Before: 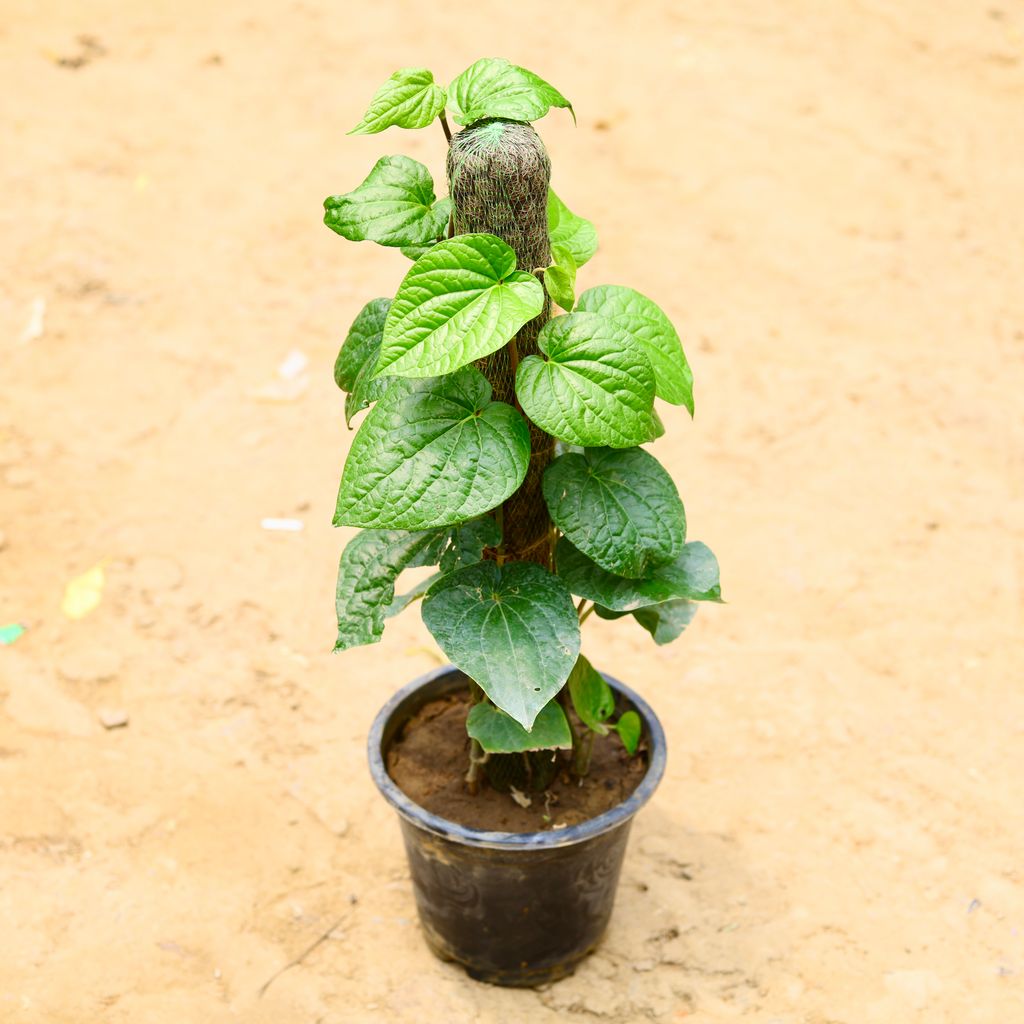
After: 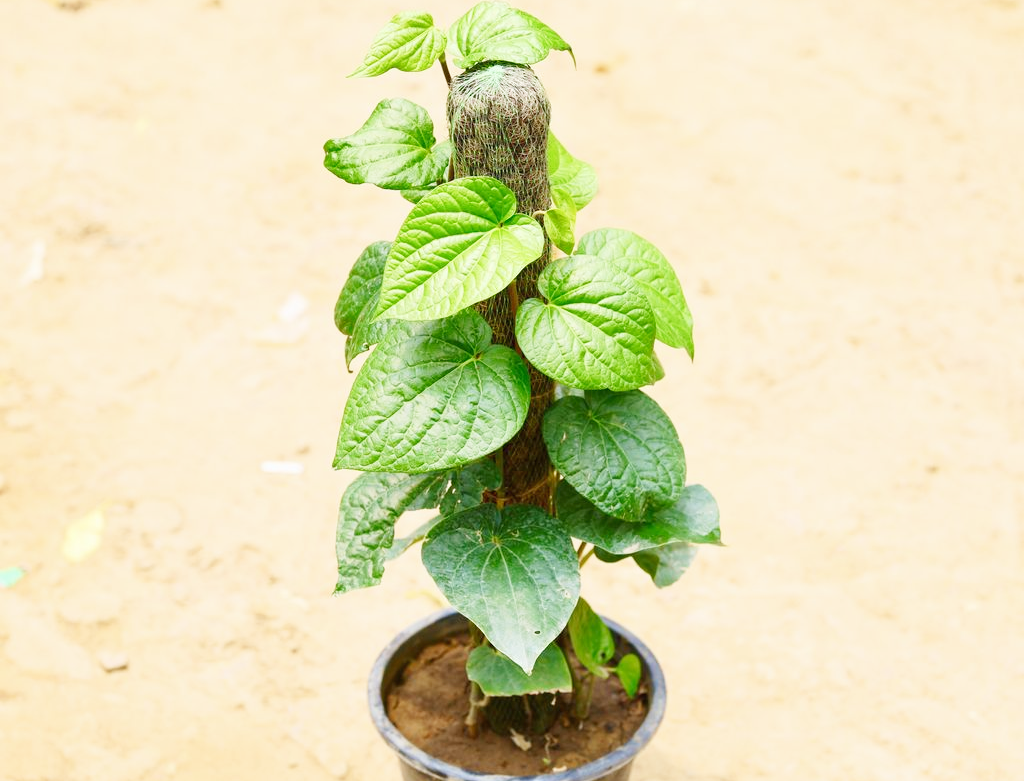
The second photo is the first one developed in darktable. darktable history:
shadows and highlights: shadows 25.15, highlights -23.94
crop: top 5.611%, bottom 18.061%
base curve: curves: ch0 [(0, 0) (0.204, 0.334) (0.55, 0.733) (1, 1)], preserve colors none
exposure: compensate highlight preservation false
